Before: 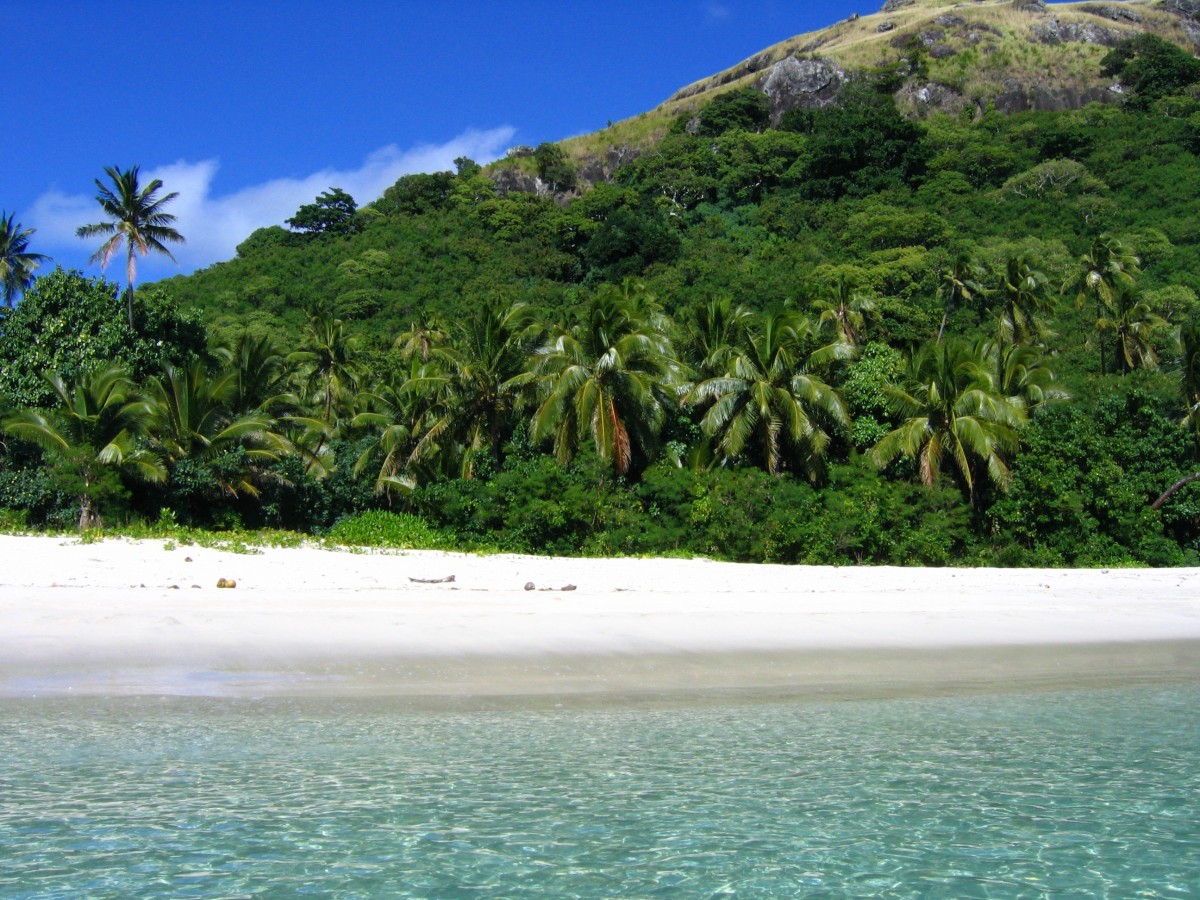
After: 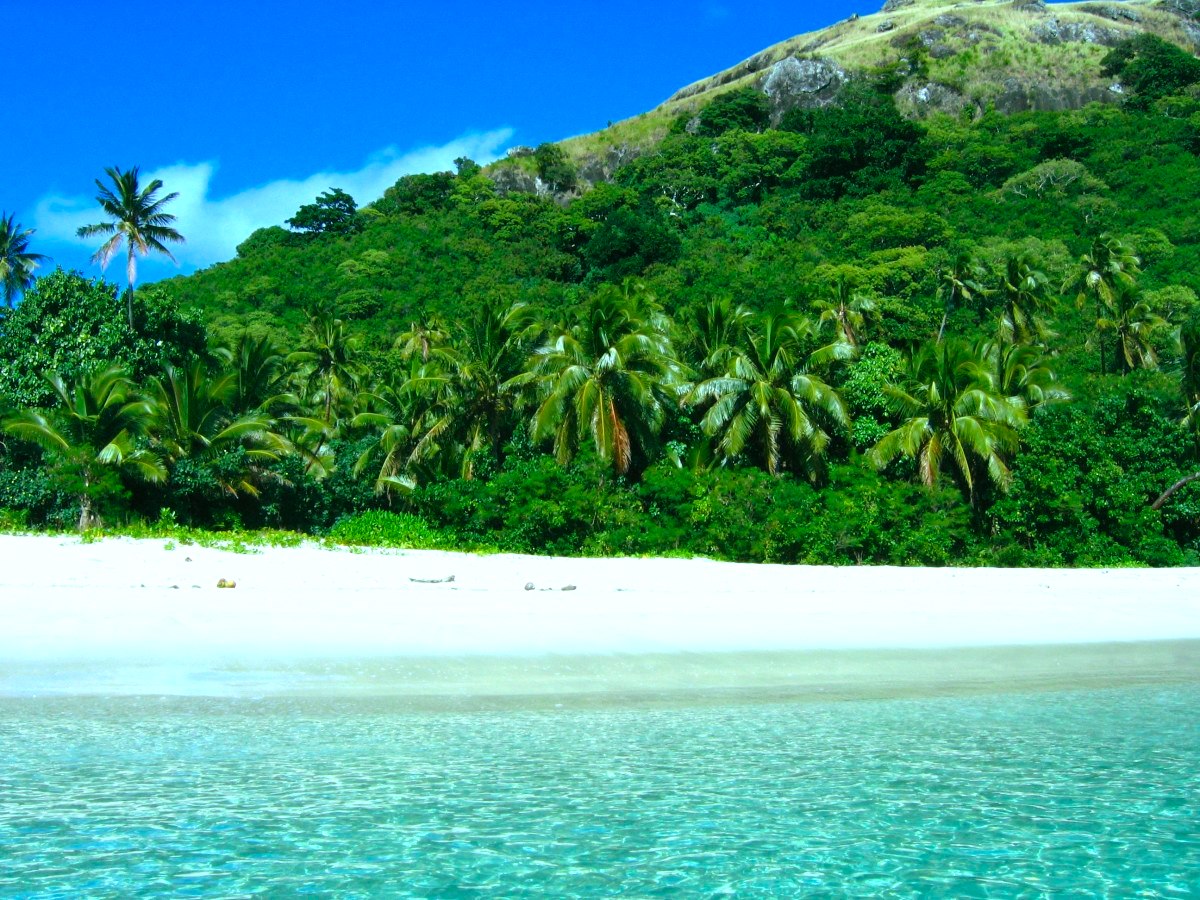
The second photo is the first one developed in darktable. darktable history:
color balance rgb: shadows lift › chroma 11.71%, shadows lift › hue 133.46°, highlights gain › chroma 4%, highlights gain › hue 200.2°, perceptual saturation grading › global saturation 18.05%
exposure: black level correction 0, exposure 0.6 EV, compensate highlight preservation false
